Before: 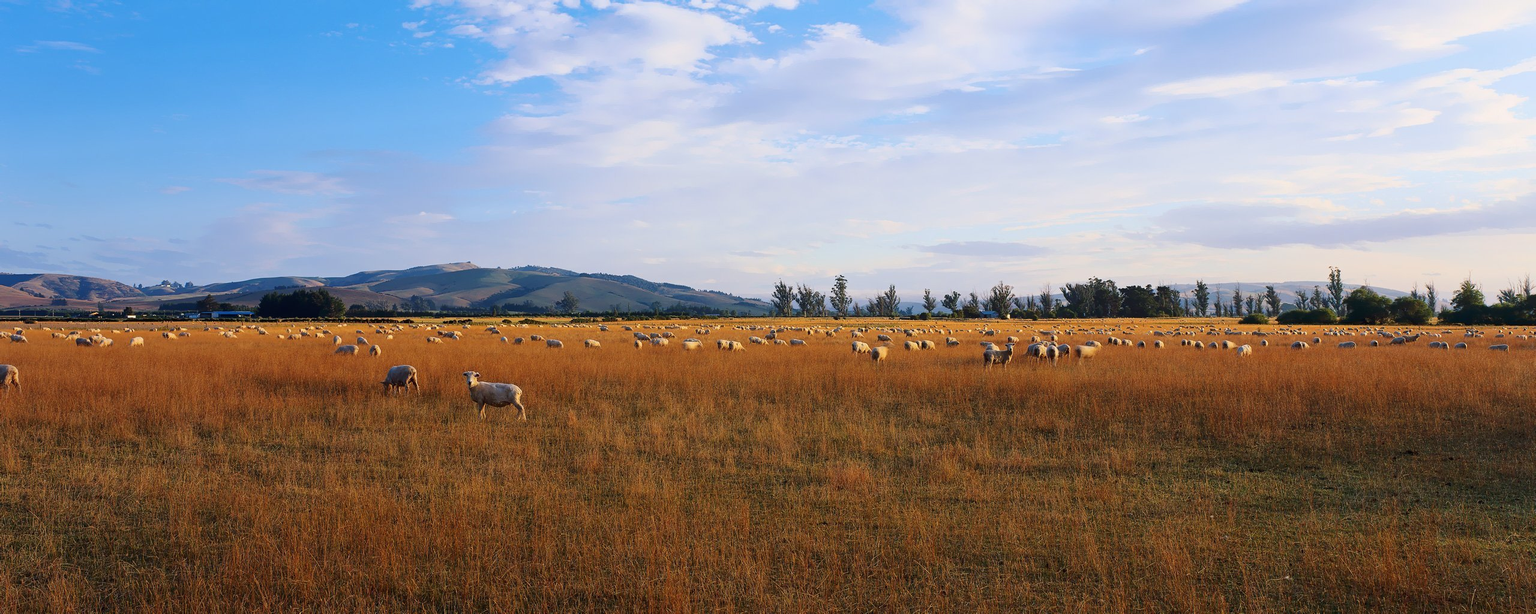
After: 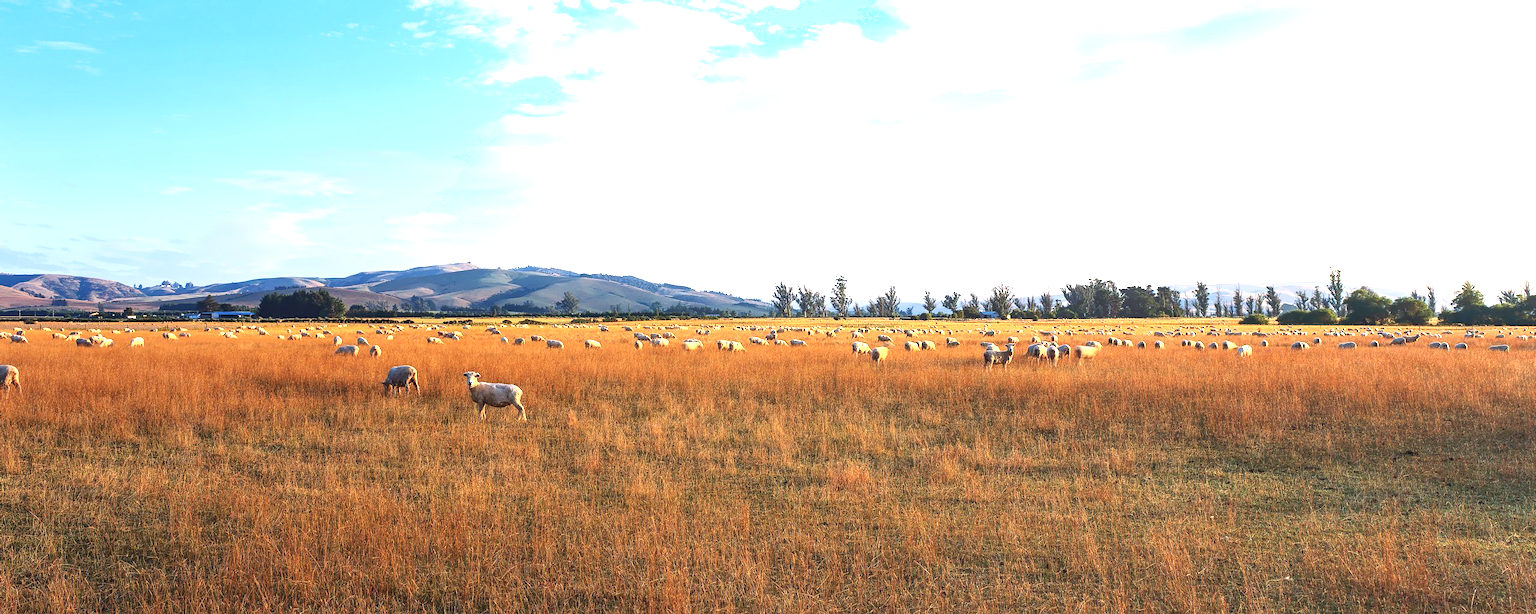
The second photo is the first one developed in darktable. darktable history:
local contrast: on, module defaults
shadows and highlights: shadows -1.36, highlights 39.29
exposure: black level correction -0.002, exposure 1.114 EV, compensate highlight preservation false
